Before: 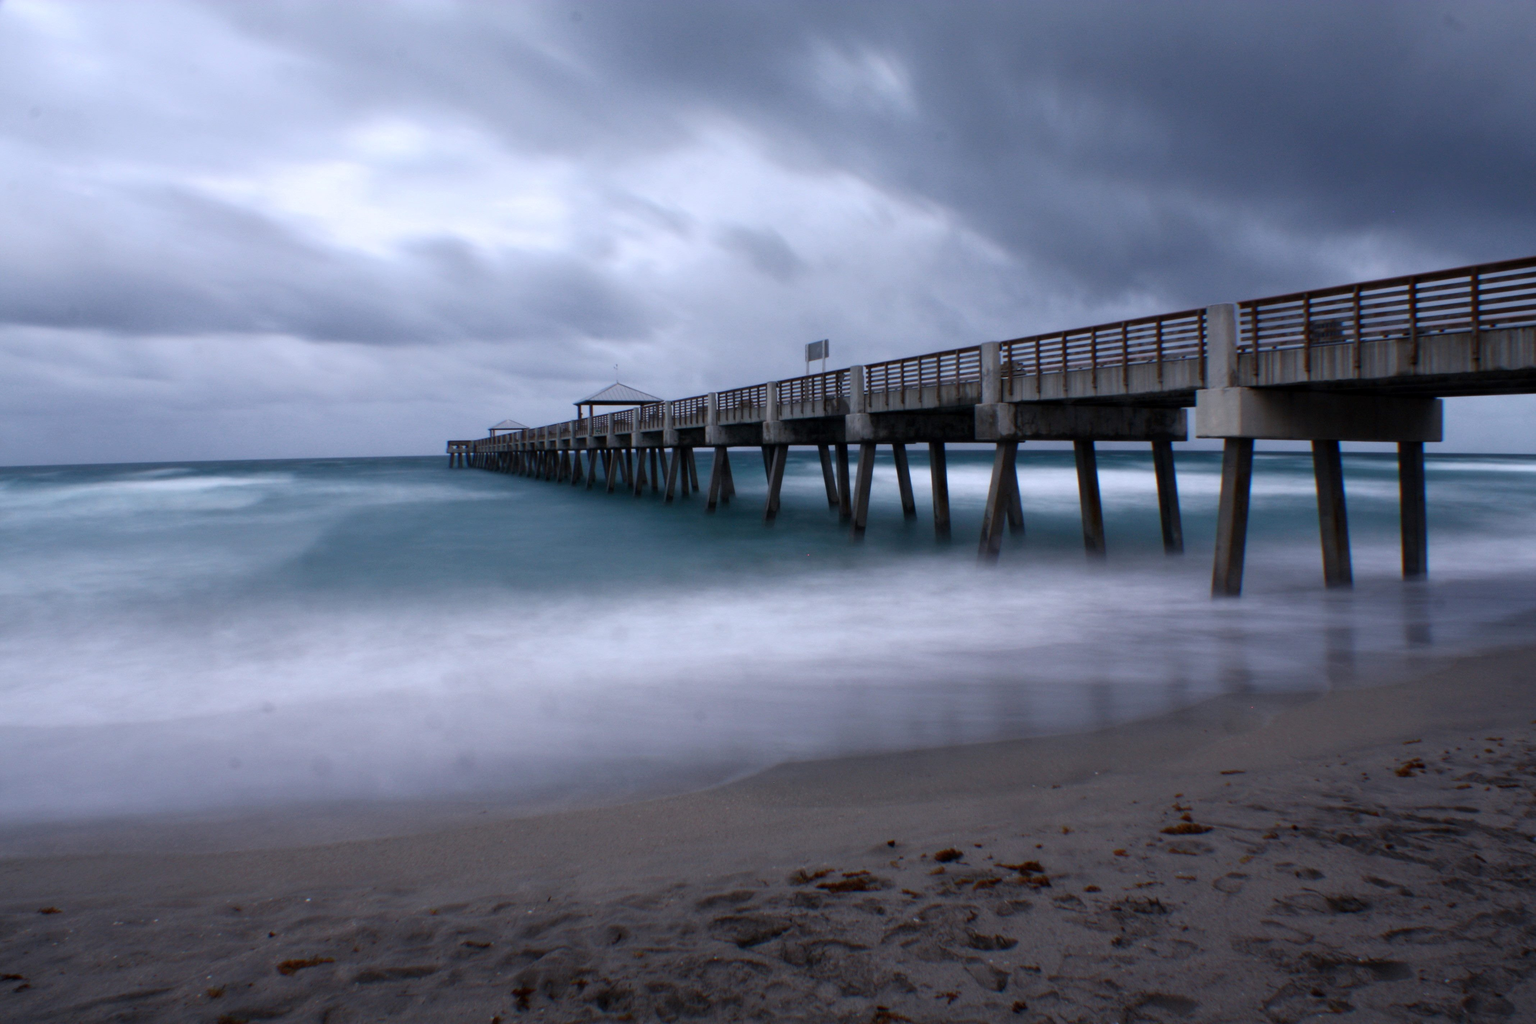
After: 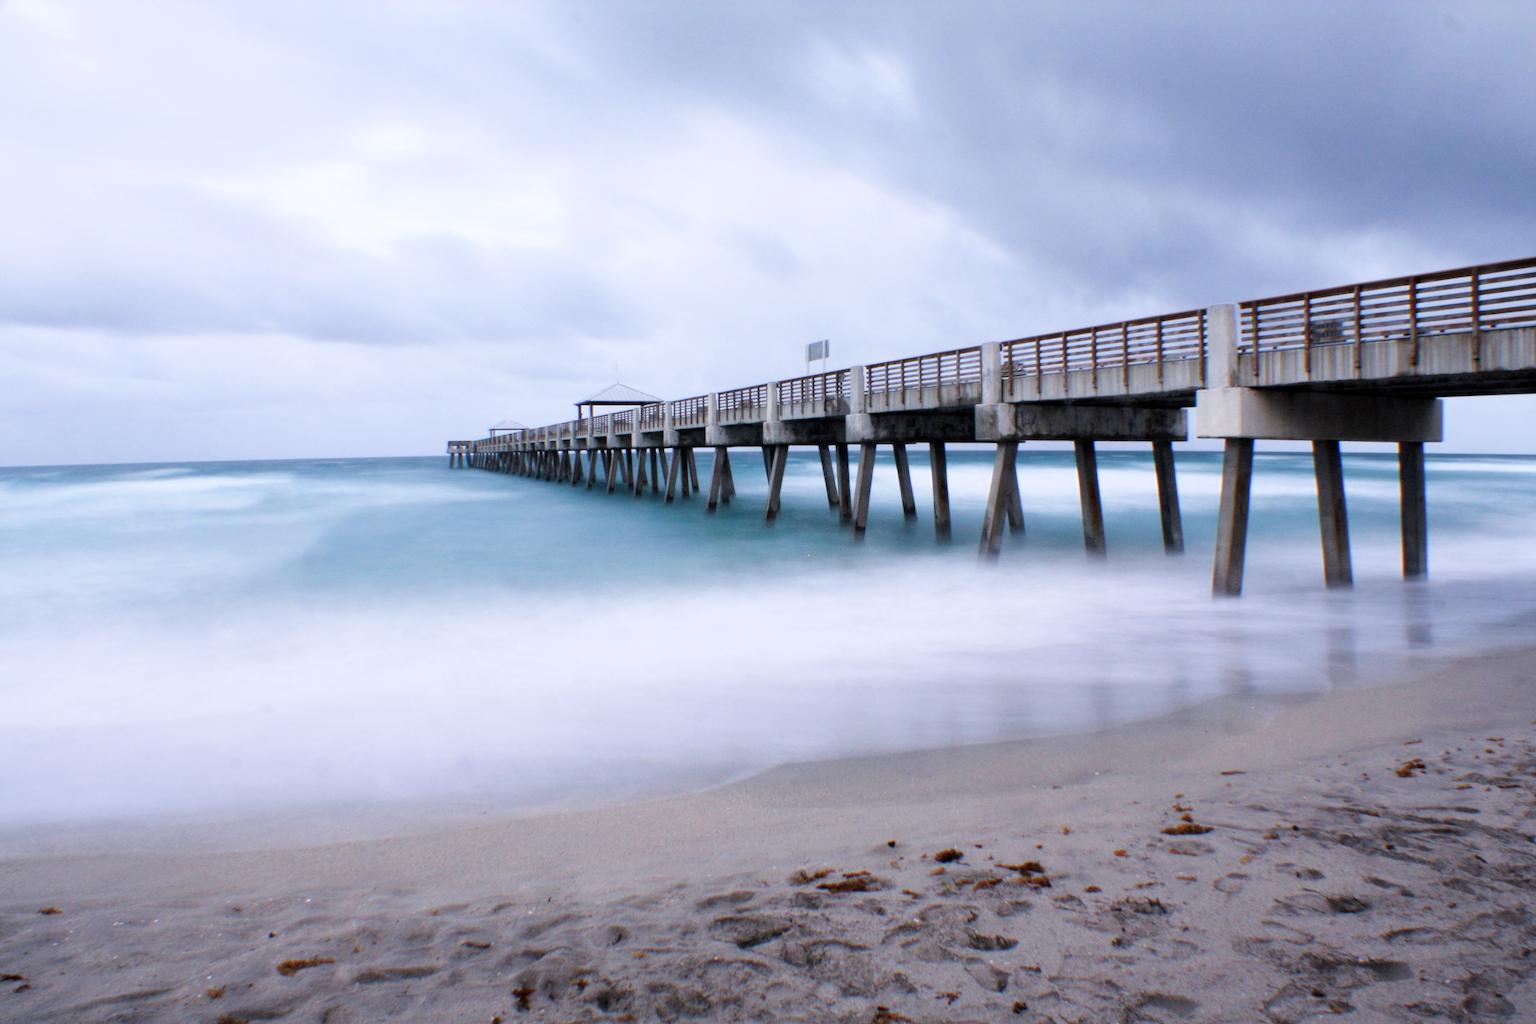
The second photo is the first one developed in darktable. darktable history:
filmic rgb: black relative exposure -7.65 EV, white relative exposure 4.56 EV, hardness 3.61
exposure: black level correction 0, exposure 2.088 EV, compensate exposure bias true, compensate highlight preservation false
